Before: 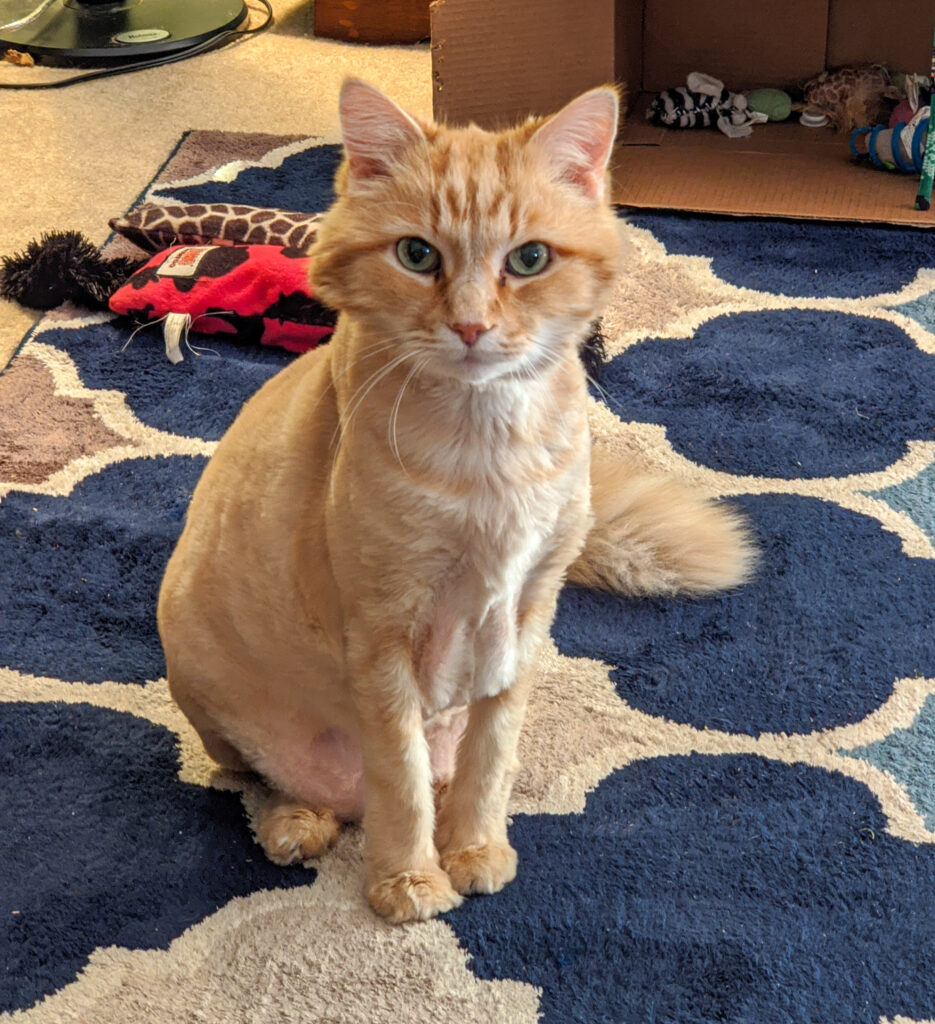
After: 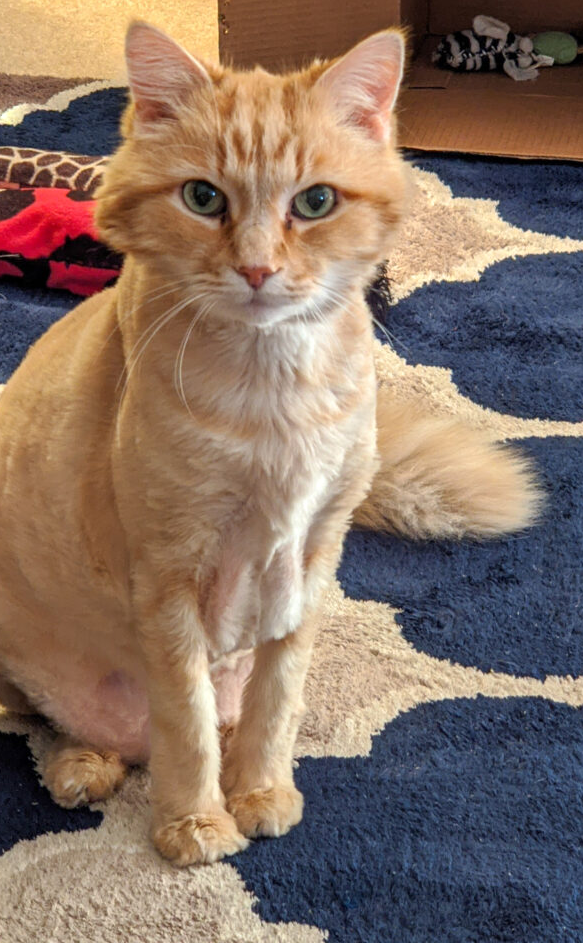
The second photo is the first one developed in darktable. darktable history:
tone equalizer: on, module defaults
white balance: emerald 1
crop and rotate: left 22.918%, top 5.629%, right 14.711%, bottom 2.247%
